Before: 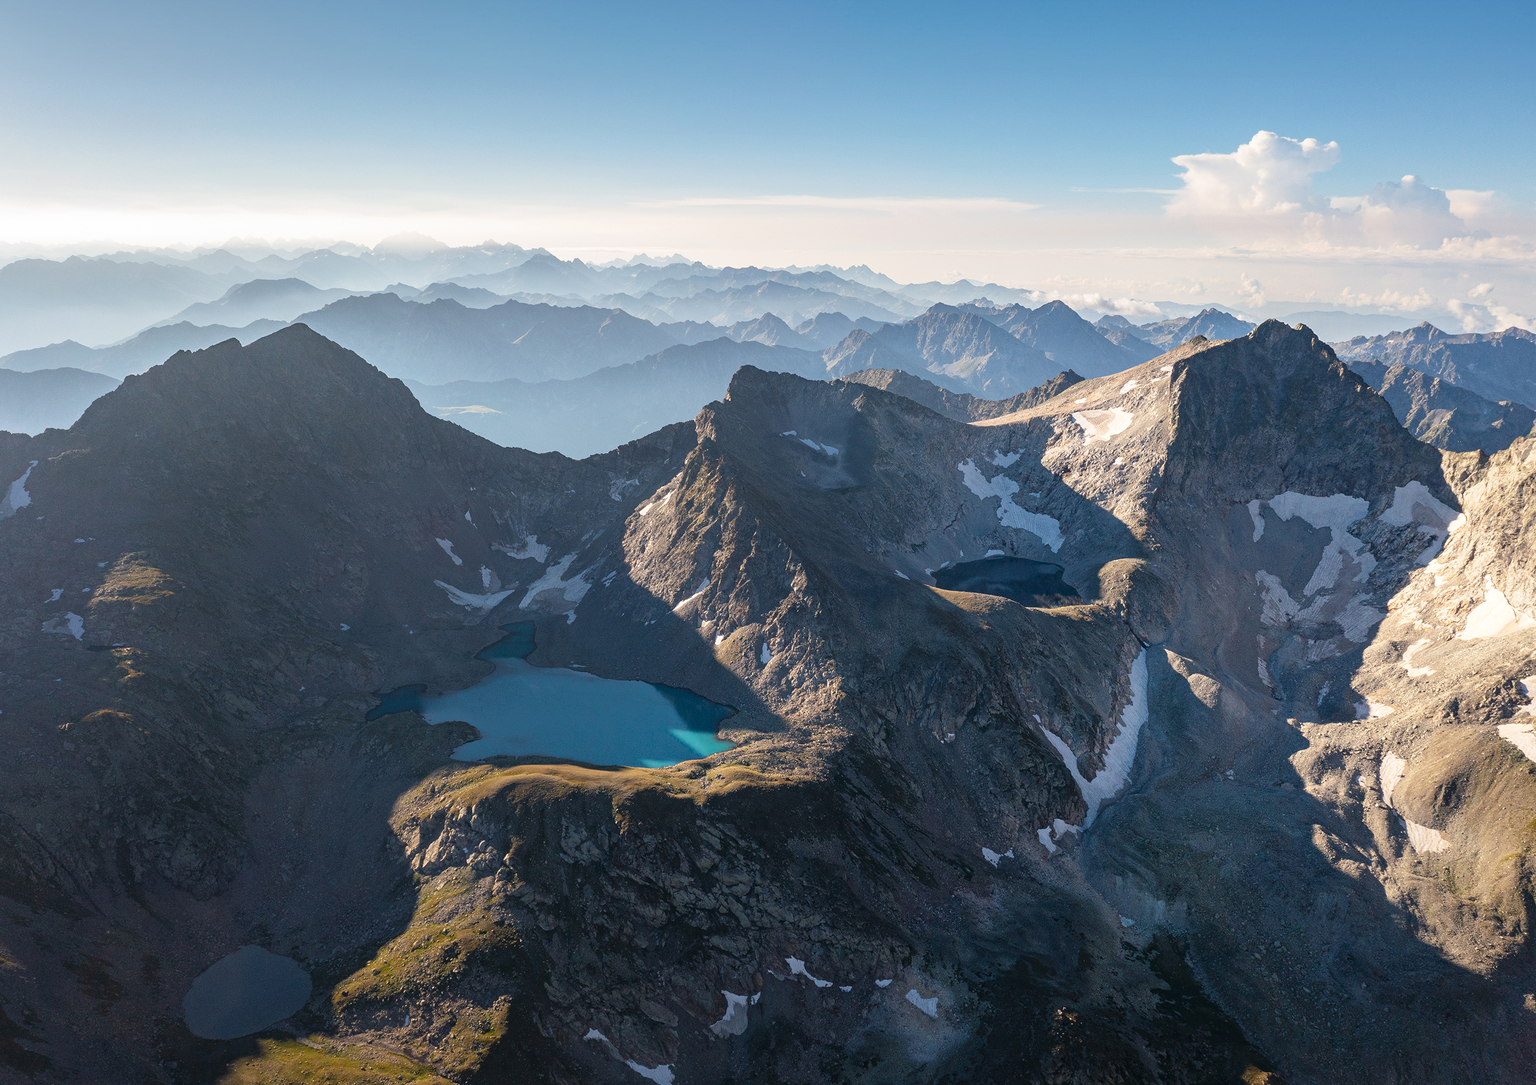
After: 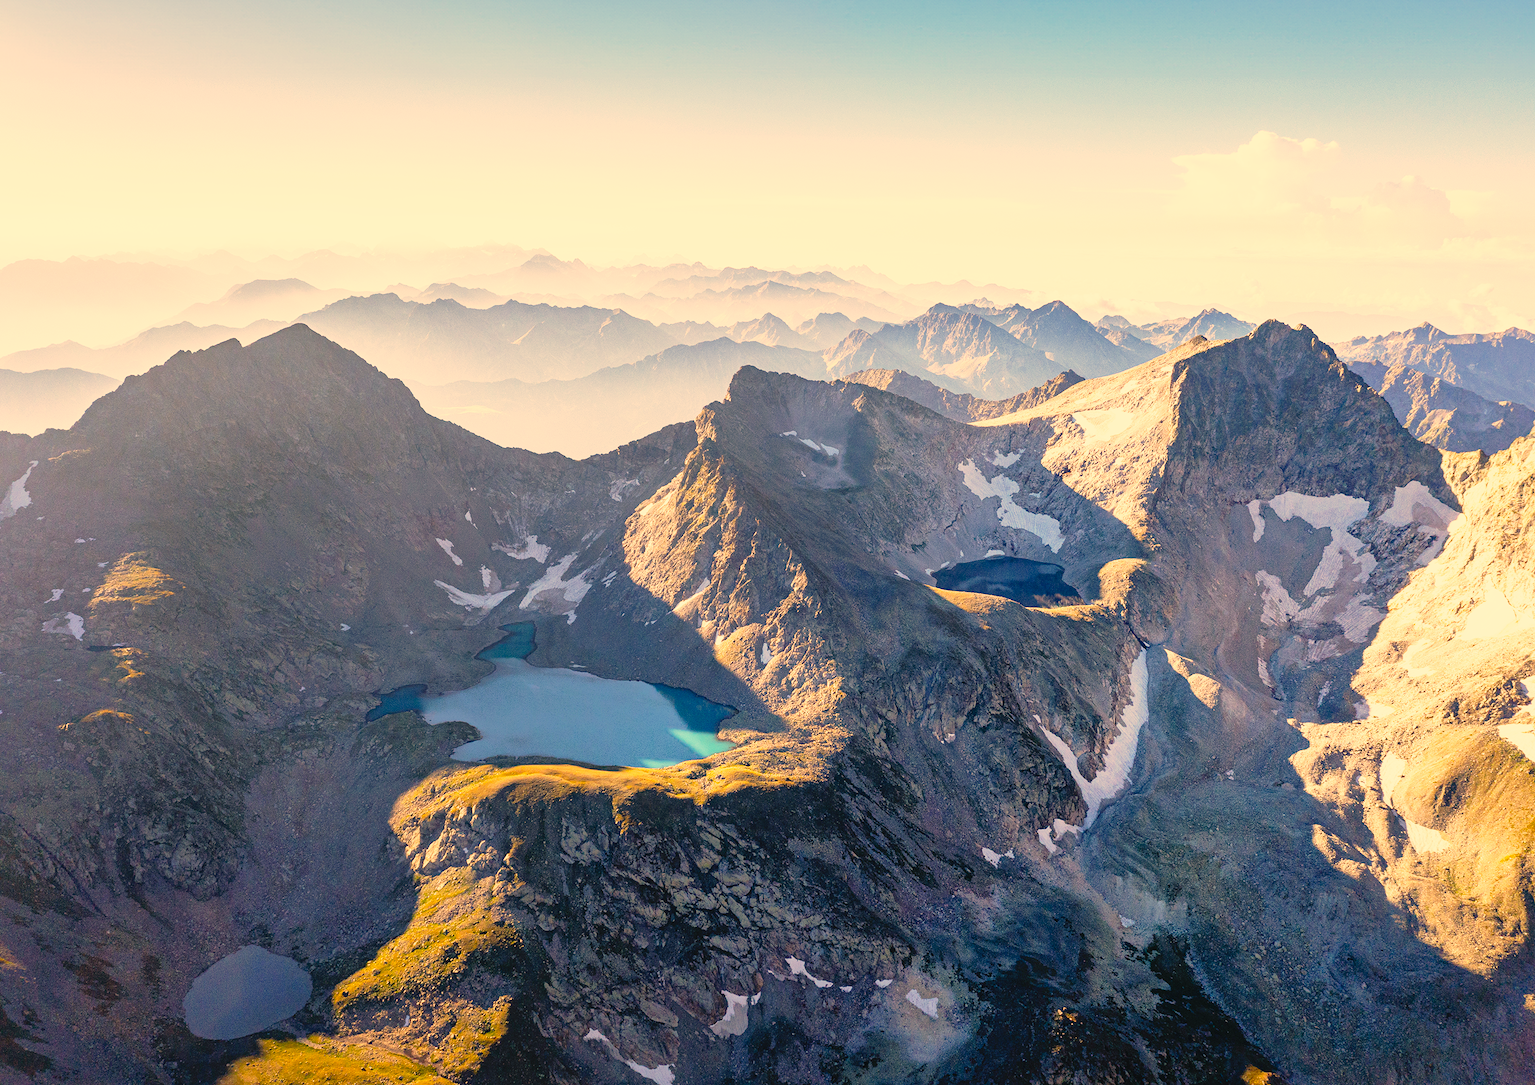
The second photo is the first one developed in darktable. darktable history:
color correction: highlights a* 14.76, highlights b* 31.06
base curve: curves: ch0 [(0, 0) (0.012, 0.01) (0.073, 0.168) (0.31, 0.711) (0.645, 0.957) (1, 1)], preserve colors none
contrast brightness saturation: contrast 0.042, saturation 0.16
shadows and highlights: on, module defaults
